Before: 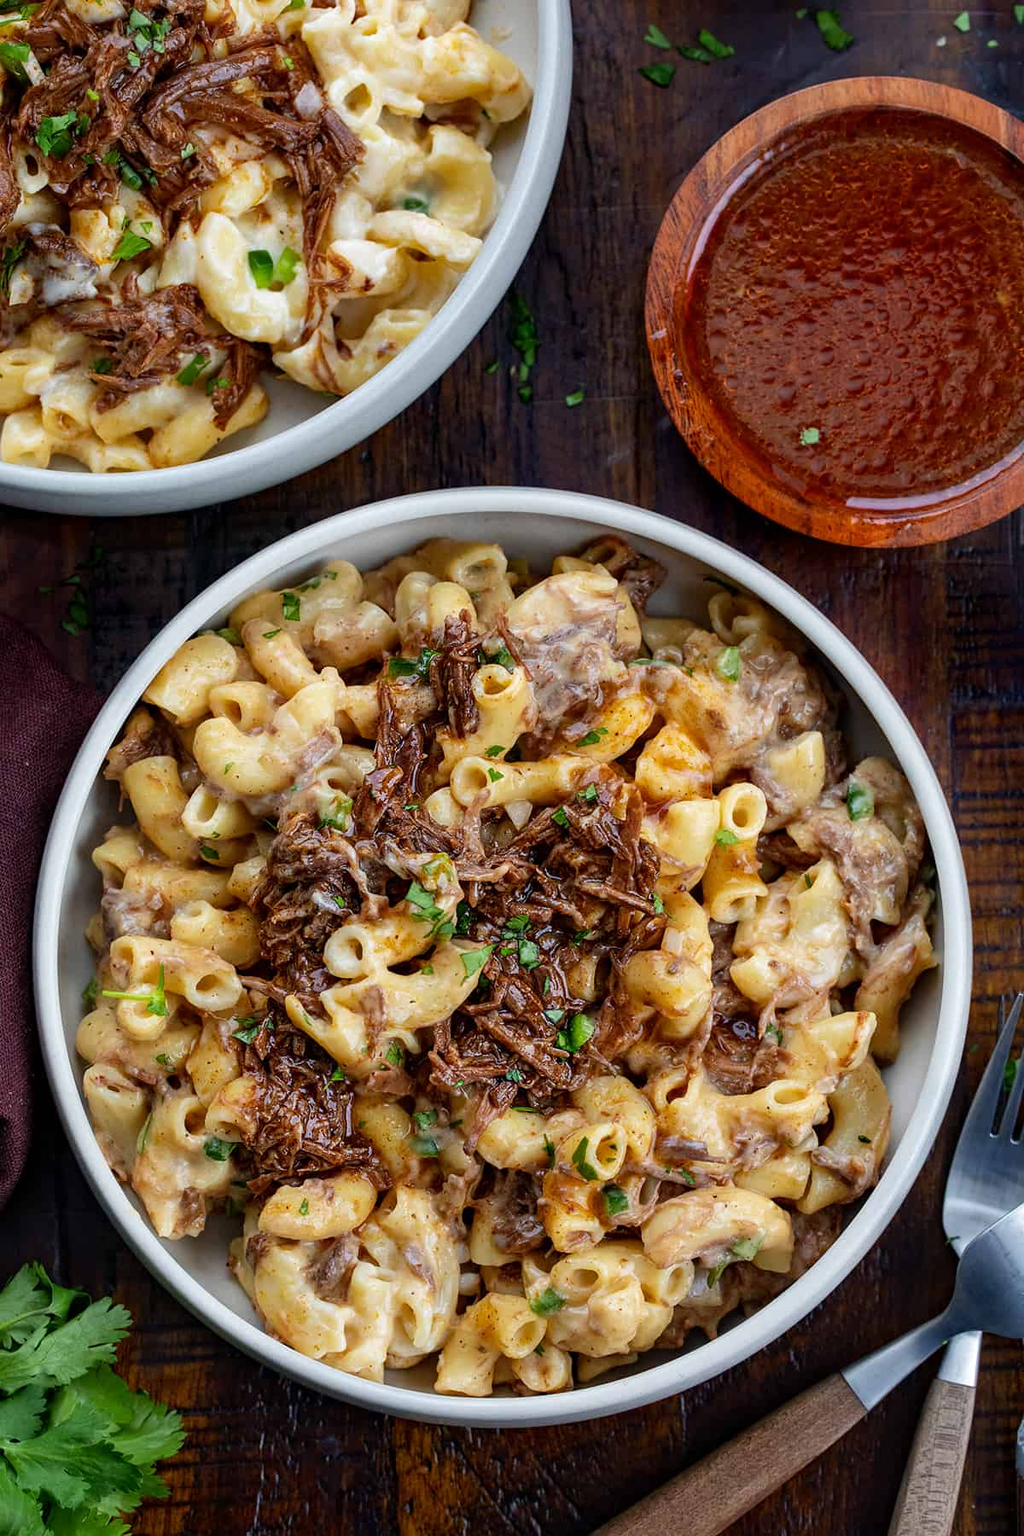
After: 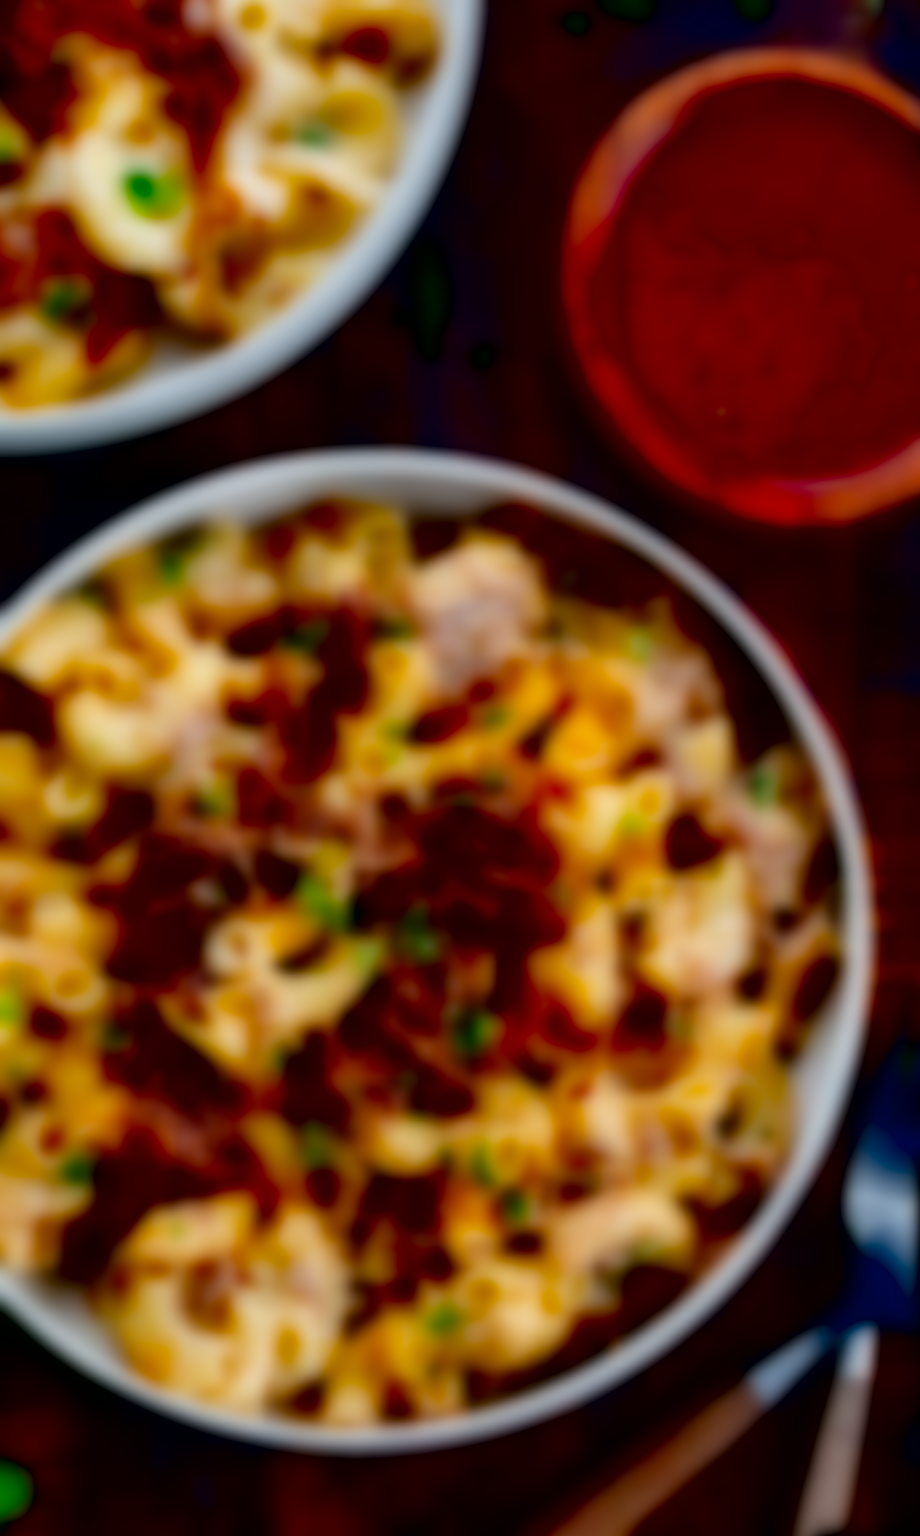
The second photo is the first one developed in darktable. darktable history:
lowpass: on, module defaults
rotate and perspective: rotation 0.679°, lens shift (horizontal) 0.136, crop left 0.009, crop right 0.991, crop top 0.078, crop bottom 0.95
crop: left 16.145%
exposure: black level correction 0.047, exposure 0.013 EV, compensate highlight preservation false
